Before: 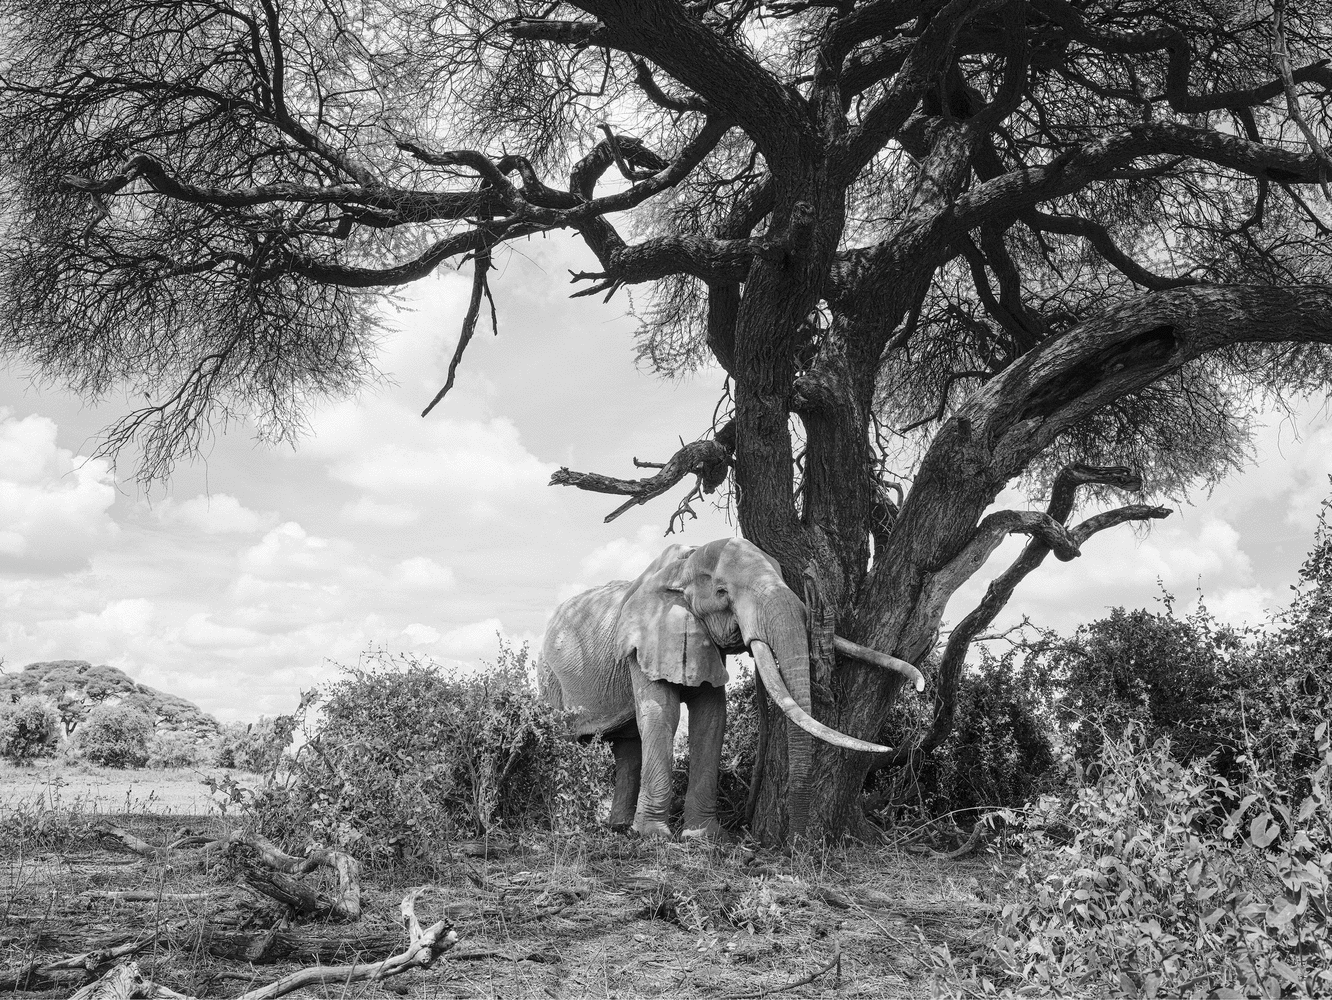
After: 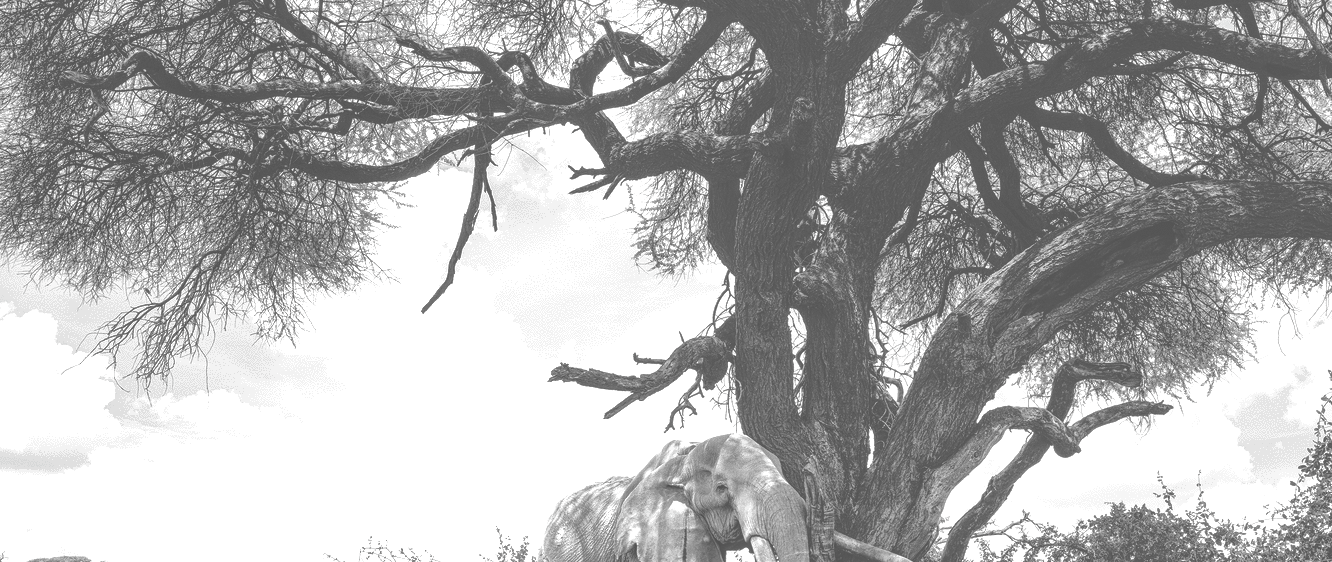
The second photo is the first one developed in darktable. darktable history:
shadows and highlights: on, module defaults
crop and rotate: top 10.427%, bottom 33.292%
local contrast: on, module defaults
exposure: black level correction -0.072, exposure 0.501 EV, compensate highlight preservation false
